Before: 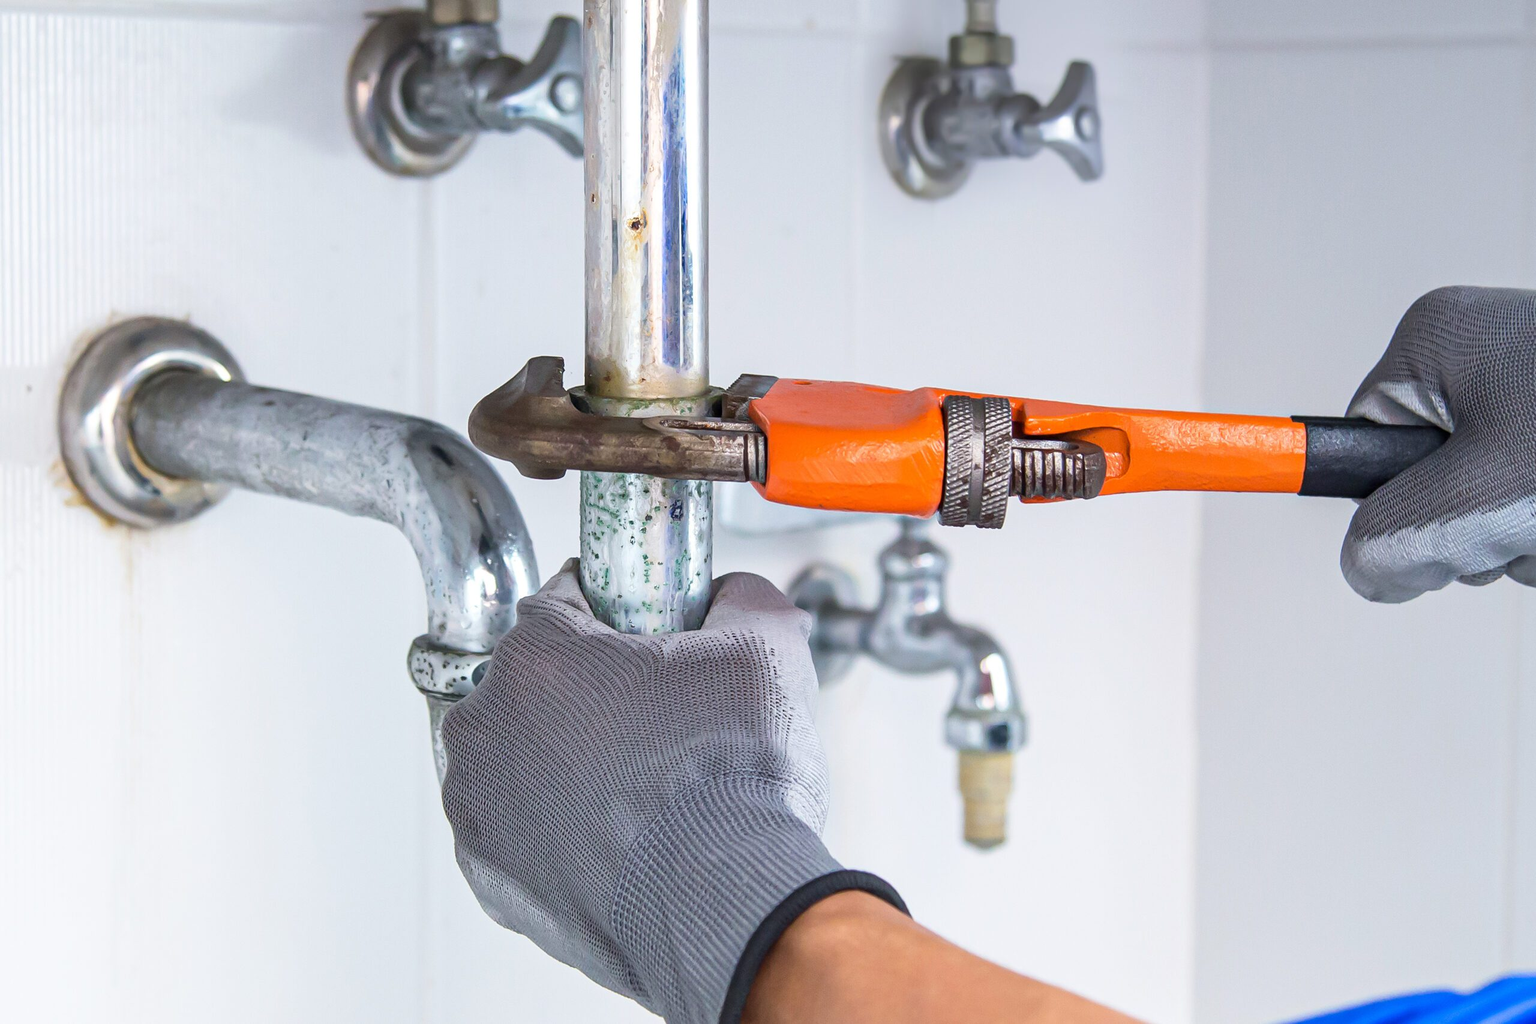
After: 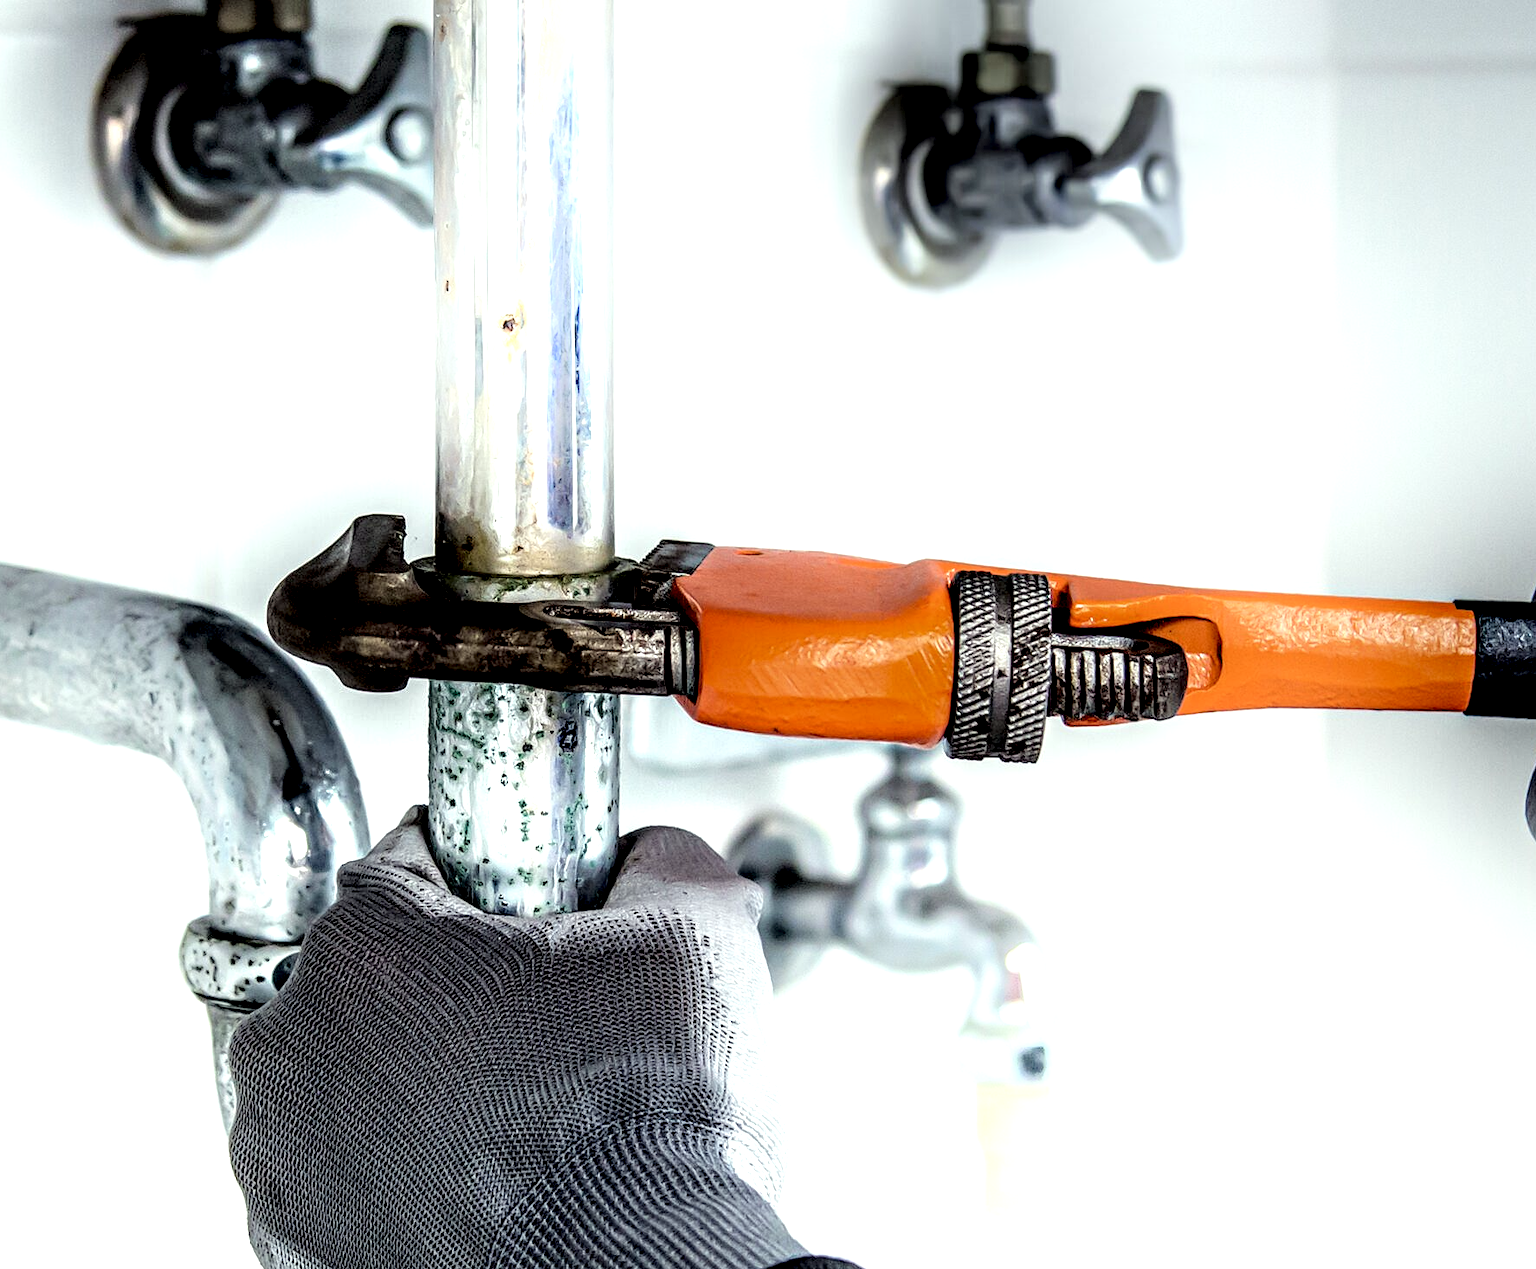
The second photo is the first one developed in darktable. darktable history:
crop: left 18.468%, right 12.227%, bottom 14.095%
tone equalizer: edges refinement/feathering 500, mask exposure compensation -1.57 EV, preserve details no
local contrast: highlights 113%, shadows 43%, detail 294%
shadows and highlights: shadows -55.68, highlights 86.13, shadows color adjustment 98.01%, highlights color adjustment 58.13%, soften with gaussian
color correction: highlights a* -4.77, highlights b* 5.04, saturation 0.944
